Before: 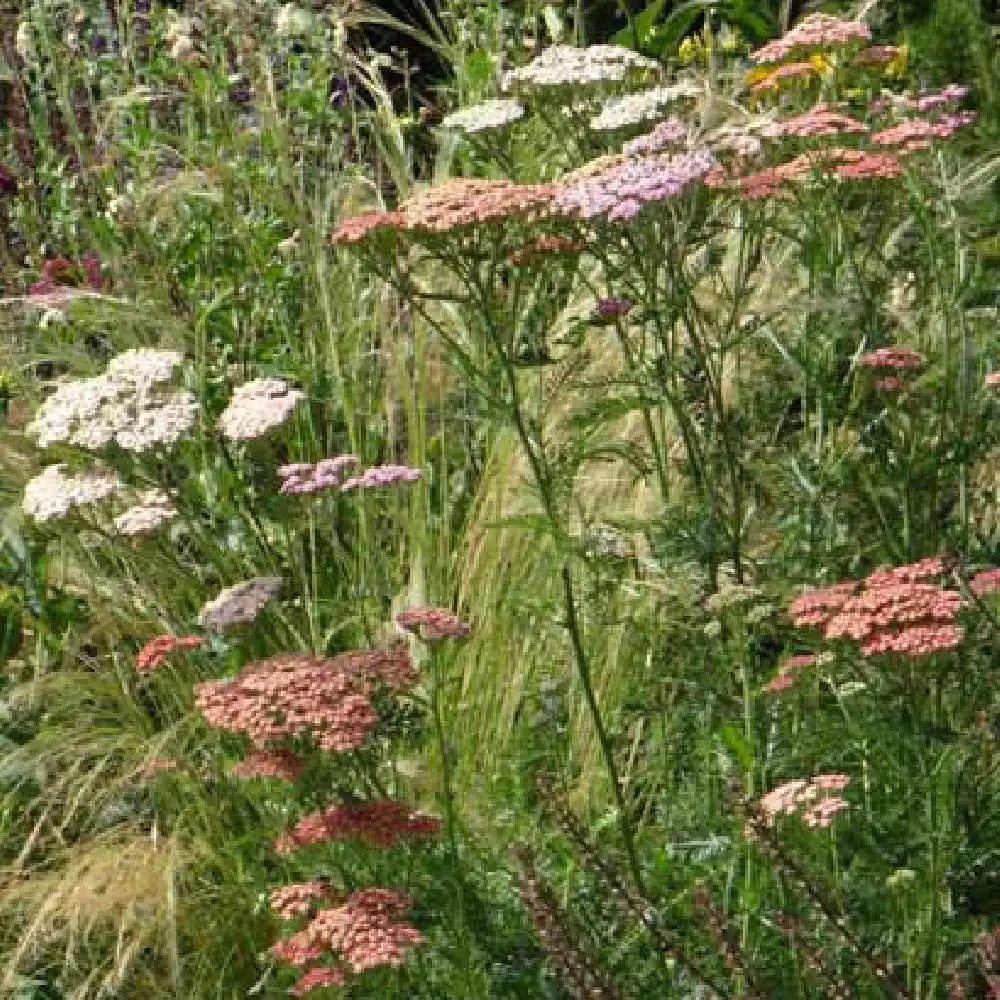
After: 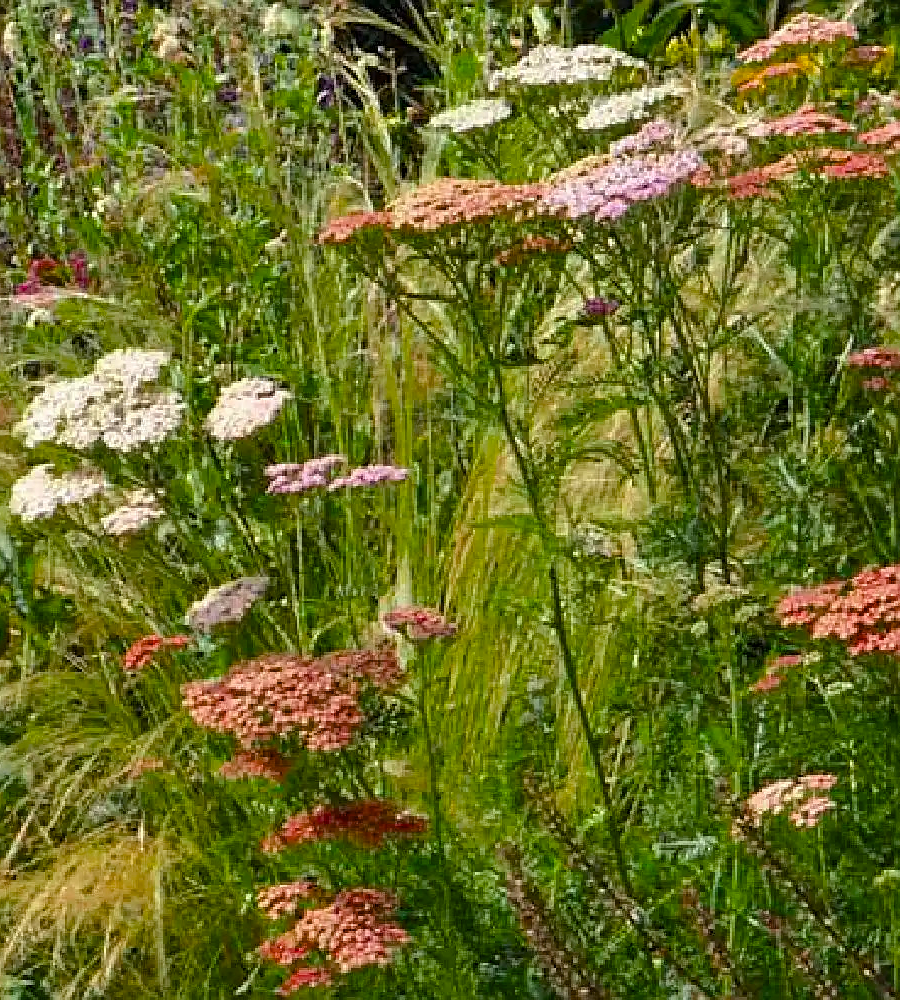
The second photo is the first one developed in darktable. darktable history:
crop and rotate: left 1.353%, right 8.554%
exposure: exposure -0.042 EV, compensate exposure bias true, compensate highlight preservation false
sharpen: amount 0.495
color balance rgb: perceptual saturation grading › global saturation 25.32%, perceptual brilliance grading › mid-tones 10.896%, perceptual brilliance grading › shadows 15.681%, global vibrance 16.745%, saturation formula JzAzBz (2021)
local contrast: mode bilateral grid, contrast 14, coarseness 36, detail 106%, midtone range 0.2
